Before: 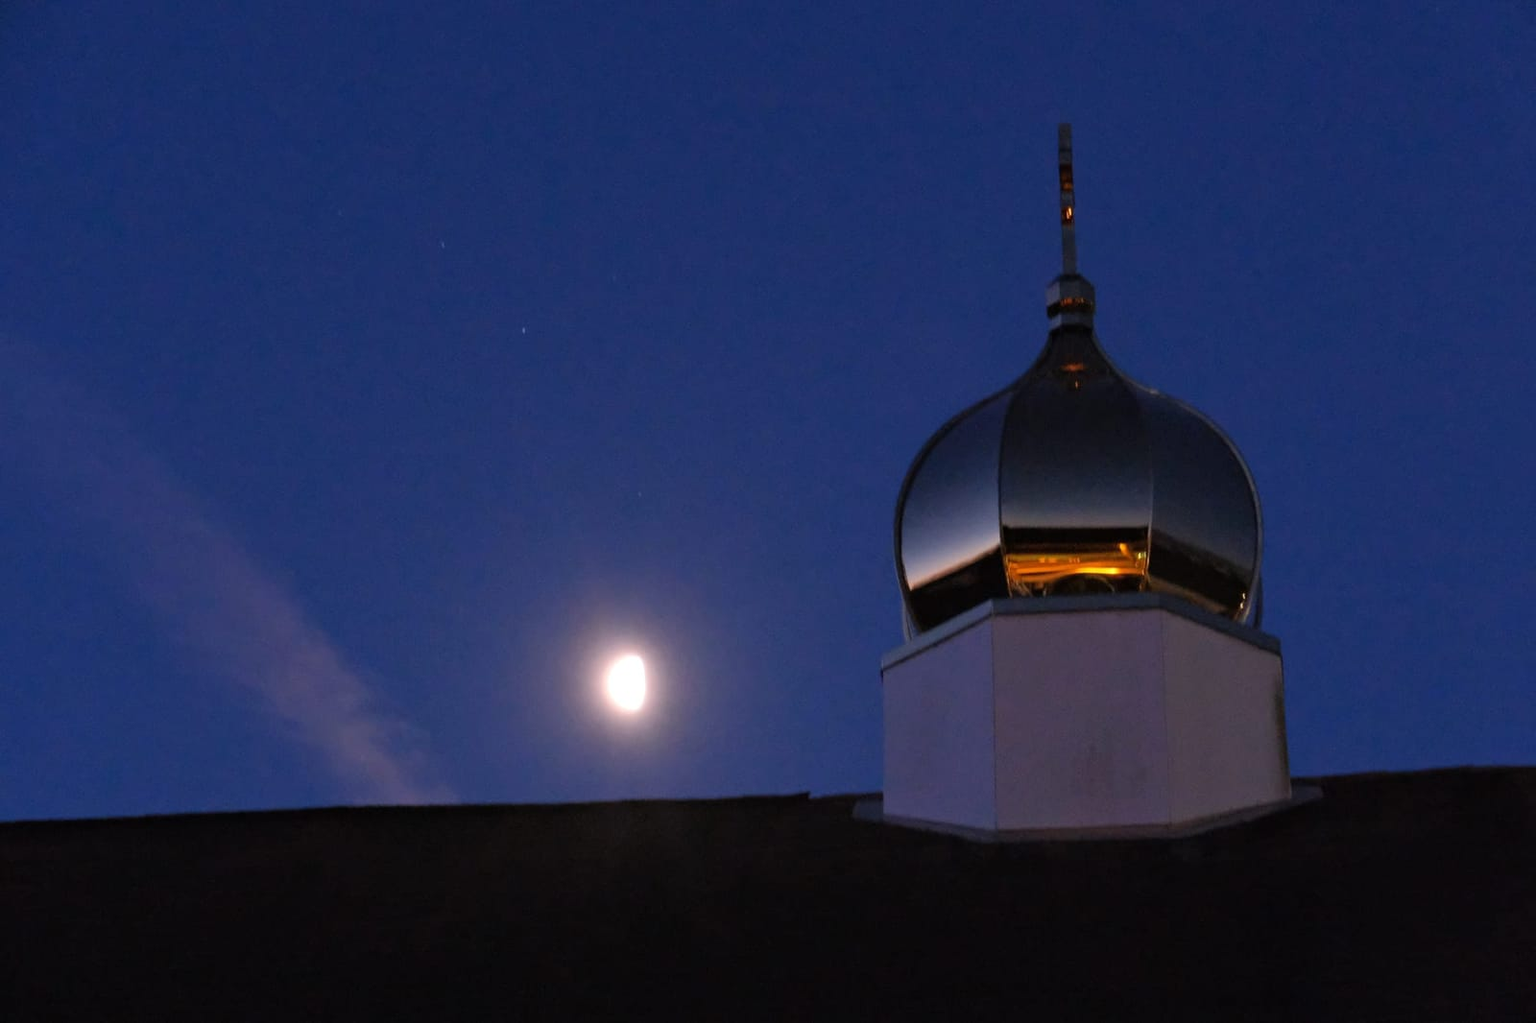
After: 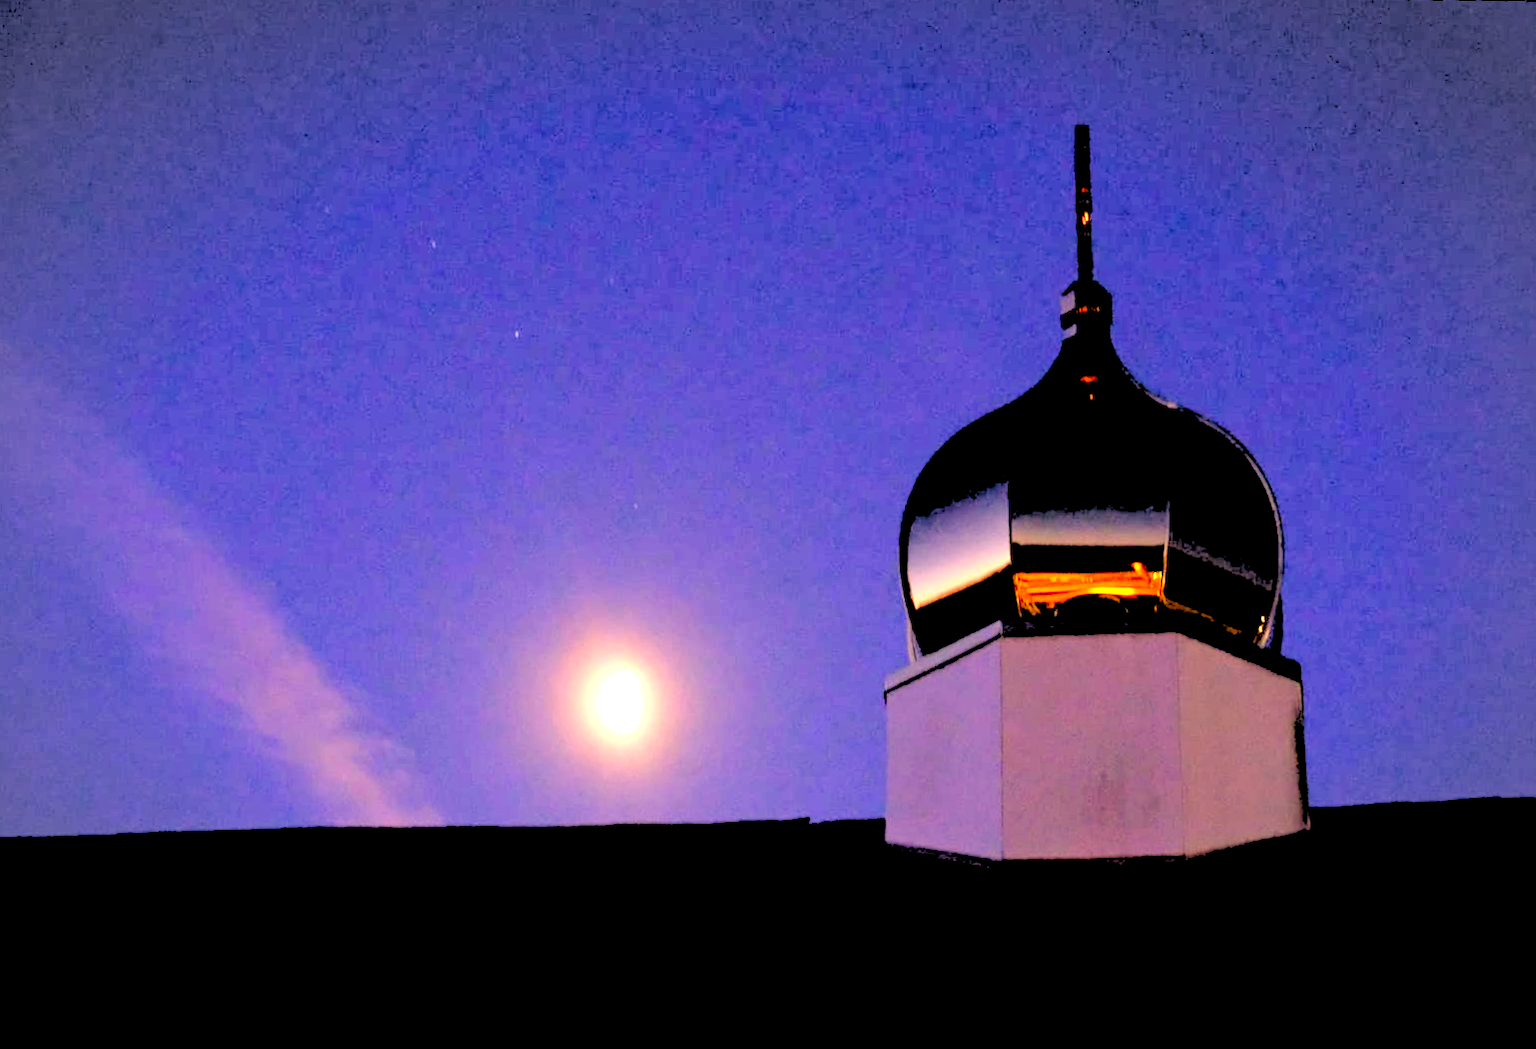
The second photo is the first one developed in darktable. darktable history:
crop and rotate: angle -2.38°
color balance: lift [0.998, 0.998, 1.001, 1.002], gamma [0.995, 1.025, 0.992, 0.975], gain [0.995, 1.02, 0.997, 0.98]
rotate and perspective: rotation -1.75°, automatic cropping off
rgb levels: levels [[0.027, 0.429, 0.996], [0, 0.5, 1], [0, 0.5, 1]]
exposure: black level correction 0.016, exposure 1.774 EV, compensate highlight preservation false
vignetting: automatic ratio true
color correction: highlights a* 15, highlights b* 31.55
